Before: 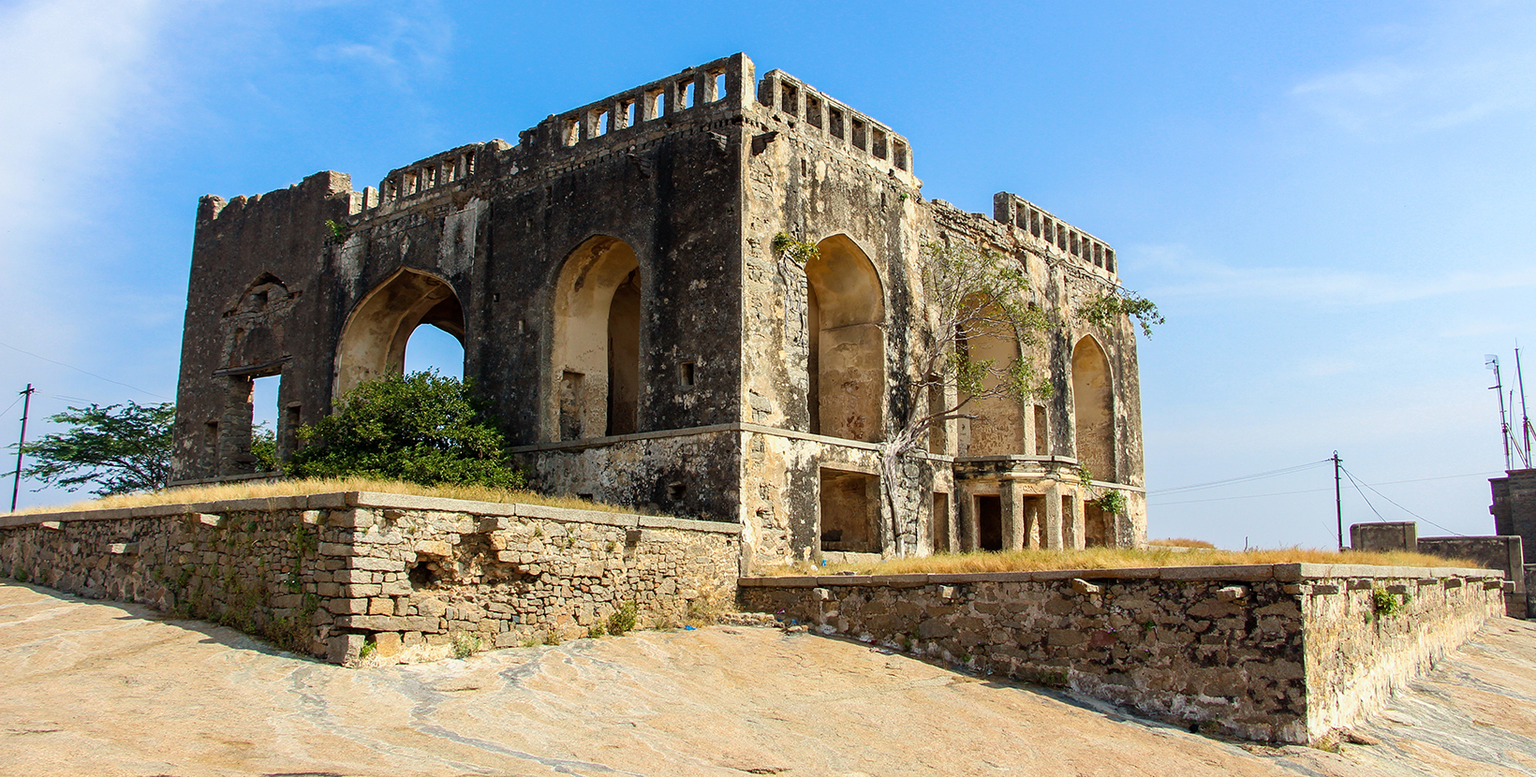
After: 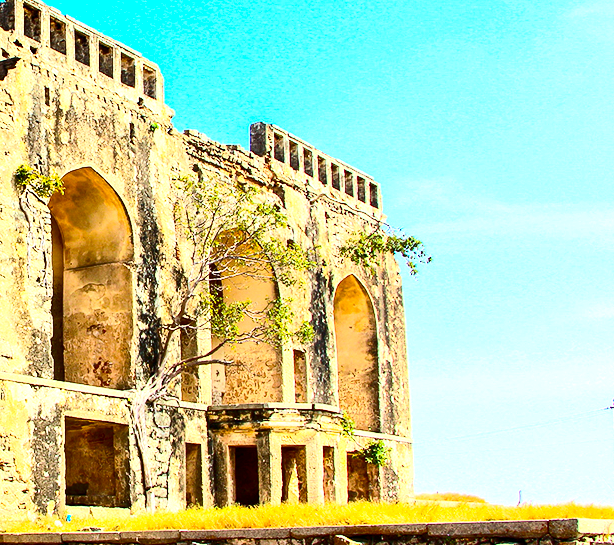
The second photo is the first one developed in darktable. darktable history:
color balance rgb: power › hue 328.29°, global offset › hue 169.93°, perceptual saturation grading › global saturation 16.805%, global vibrance 15.114%
crop and rotate: left 49.468%, top 10.11%, right 13.083%, bottom 24.166%
exposure: exposure 0.912 EV, compensate exposure bias true, compensate highlight preservation false
tone equalizer: on, module defaults
contrast brightness saturation: contrast 0.398, brightness 0.043, saturation 0.25
